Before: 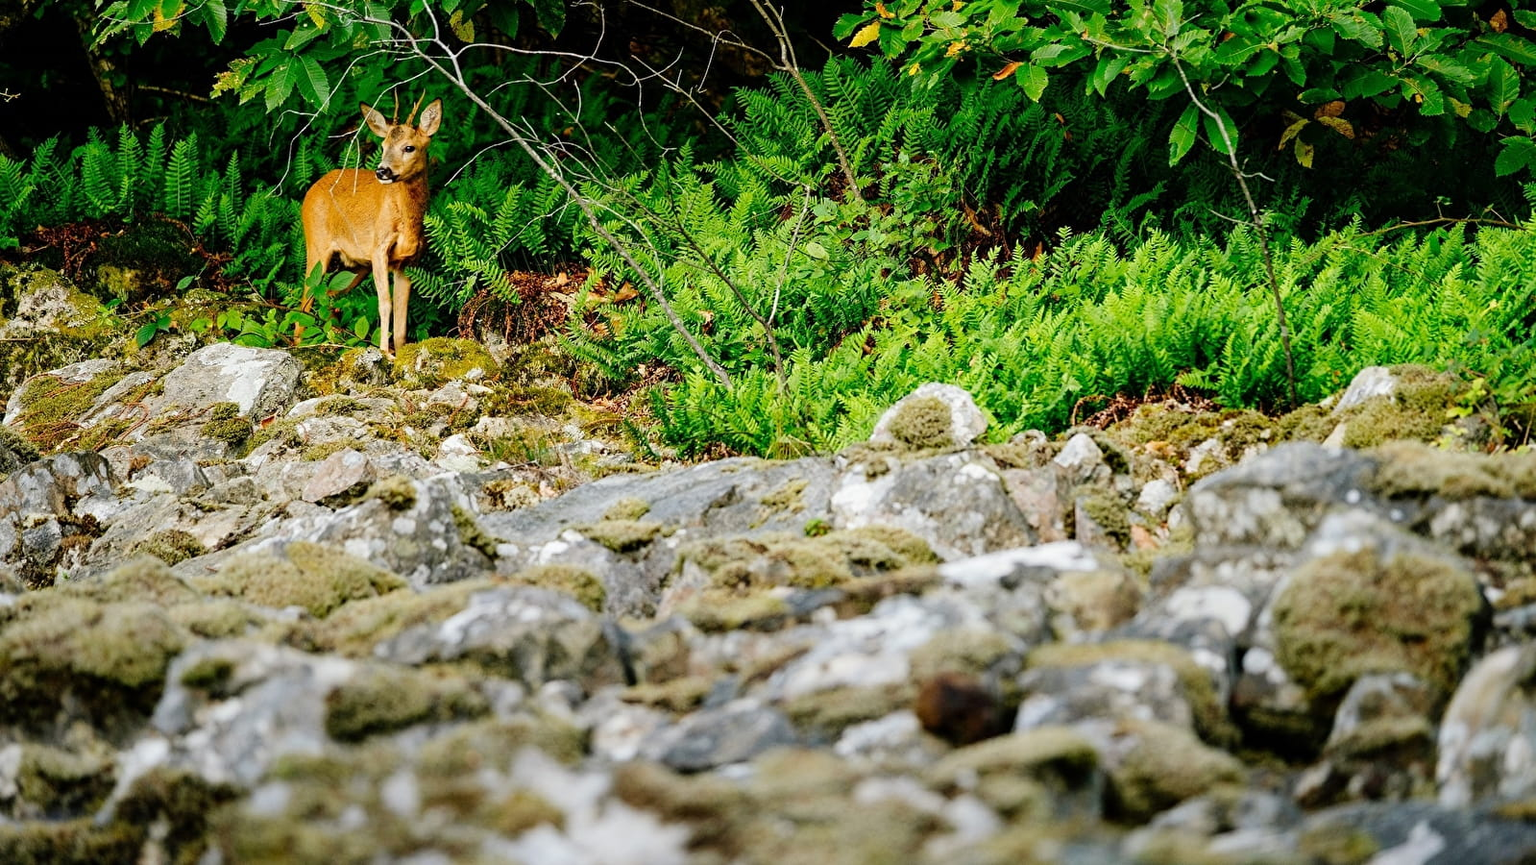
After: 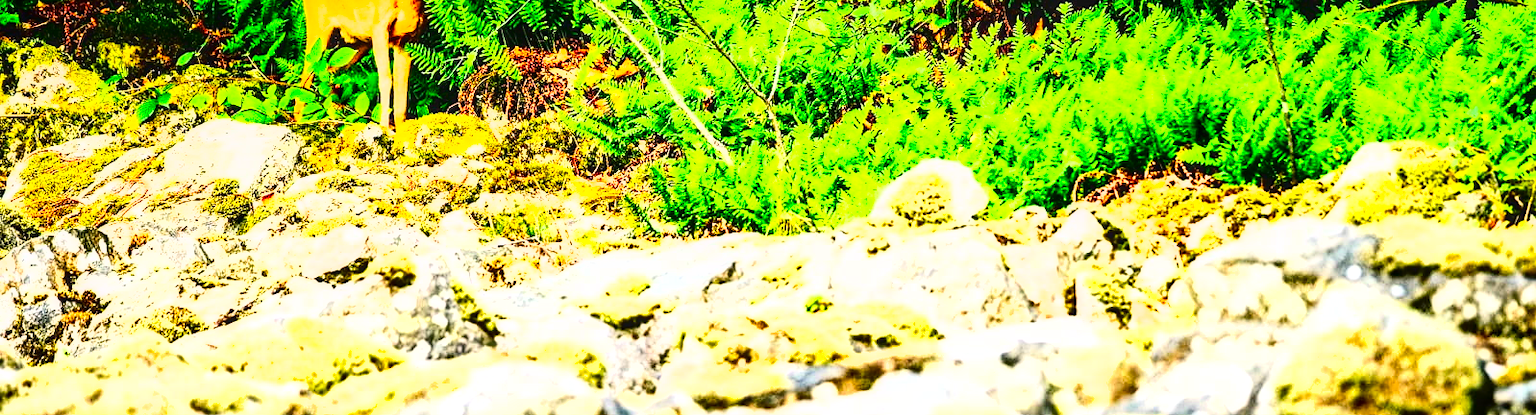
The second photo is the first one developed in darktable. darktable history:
local contrast: detail 130%
exposure: black level correction 0, exposure 1.199 EV, compensate exposure bias true, compensate highlight preservation false
crop and rotate: top 25.895%, bottom 26.007%
base curve: curves: ch0 [(0, 0) (0.028, 0.03) (0.121, 0.232) (0.46, 0.748) (0.859, 0.968) (1, 1)], preserve colors average RGB
contrast brightness saturation: contrast 0.096, brightness -0.277, saturation 0.143
shadows and highlights: shadows 20.8, highlights -35.55, soften with gaussian
color balance rgb: highlights gain › chroma 1.092%, highlights gain › hue 60.25°, perceptual saturation grading › global saturation 25.048%
